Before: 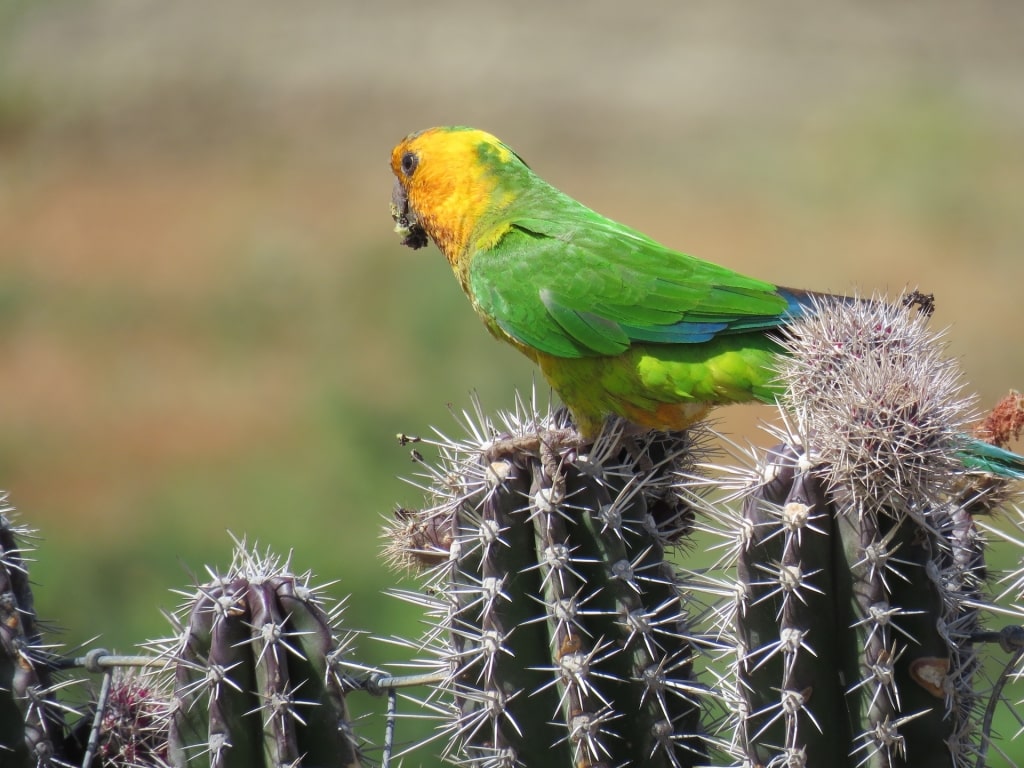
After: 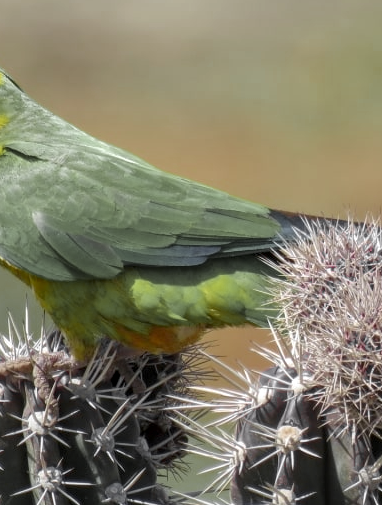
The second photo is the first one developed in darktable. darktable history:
color zones: curves: ch0 [(0.004, 0.388) (0.125, 0.392) (0.25, 0.404) (0.375, 0.5) (0.5, 0.5) (0.625, 0.5) (0.75, 0.5) (0.875, 0.5)]; ch1 [(0, 0.5) (0.125, 0.5) (0.25, 0.5) (0.375, 0.124) (0.524, 0.124) (0.645, 0.128) (0.789, 0.132) (0.914, 0.096) (0.998, 0.068)]
crop and rotate: left 49.585%, top 10.101%, right 13.076%, bottom 24.097%
exposure: black level correction 0.001, compensate highlight preservation false
local contrast: on, module defaults
color correction: highlights b* -0.055
